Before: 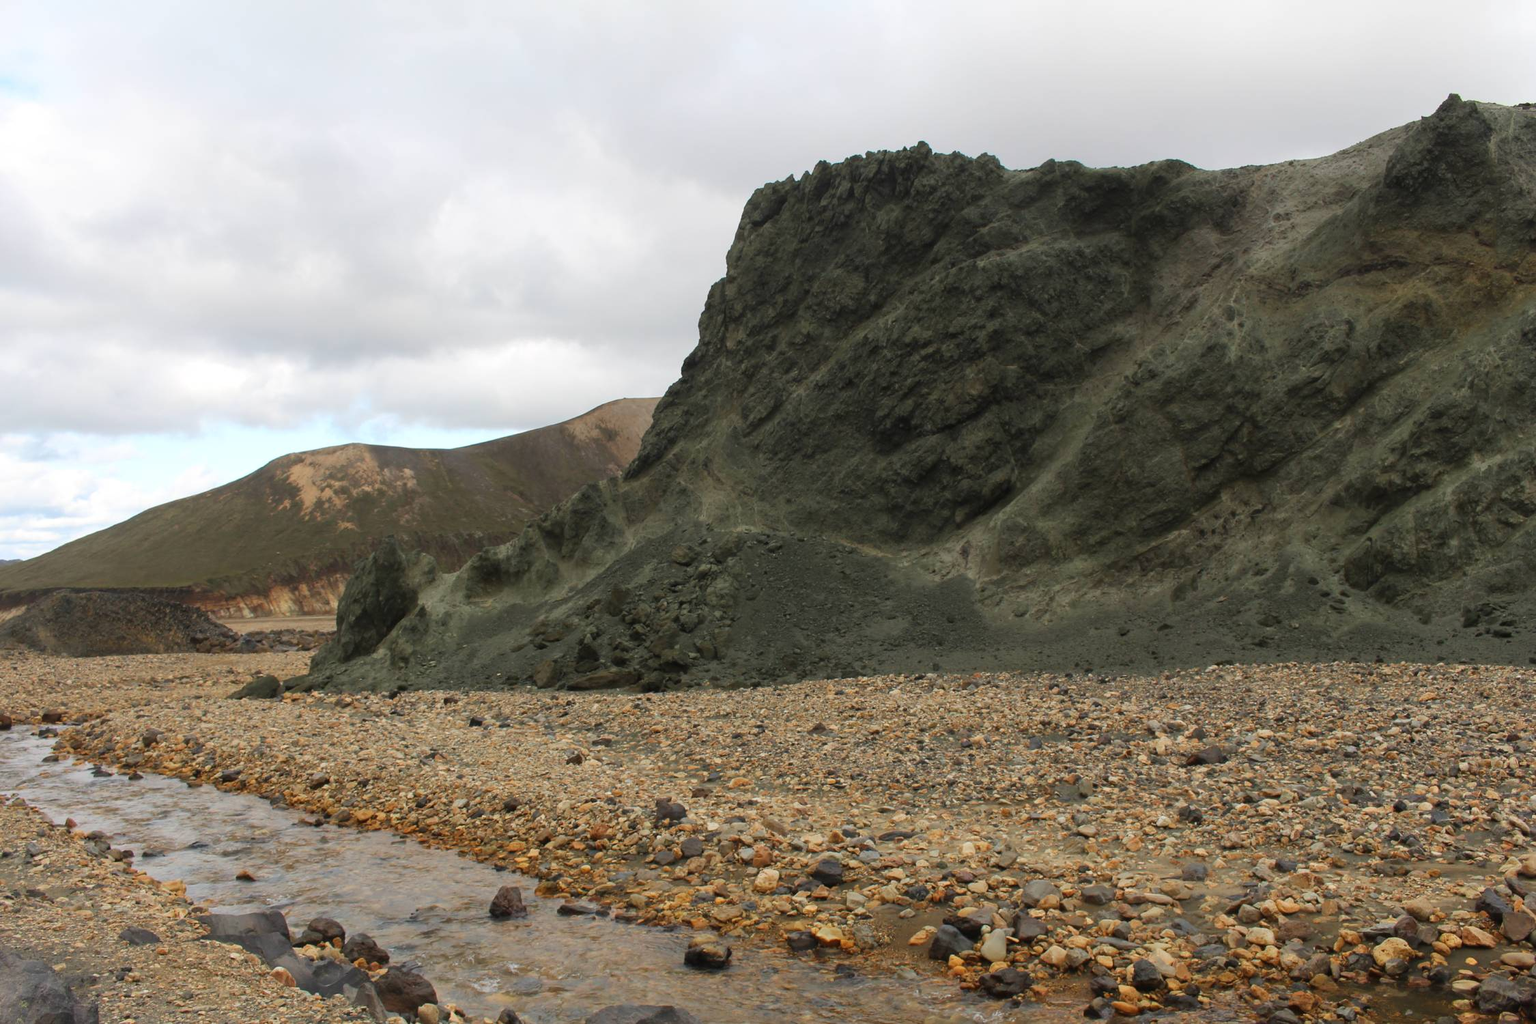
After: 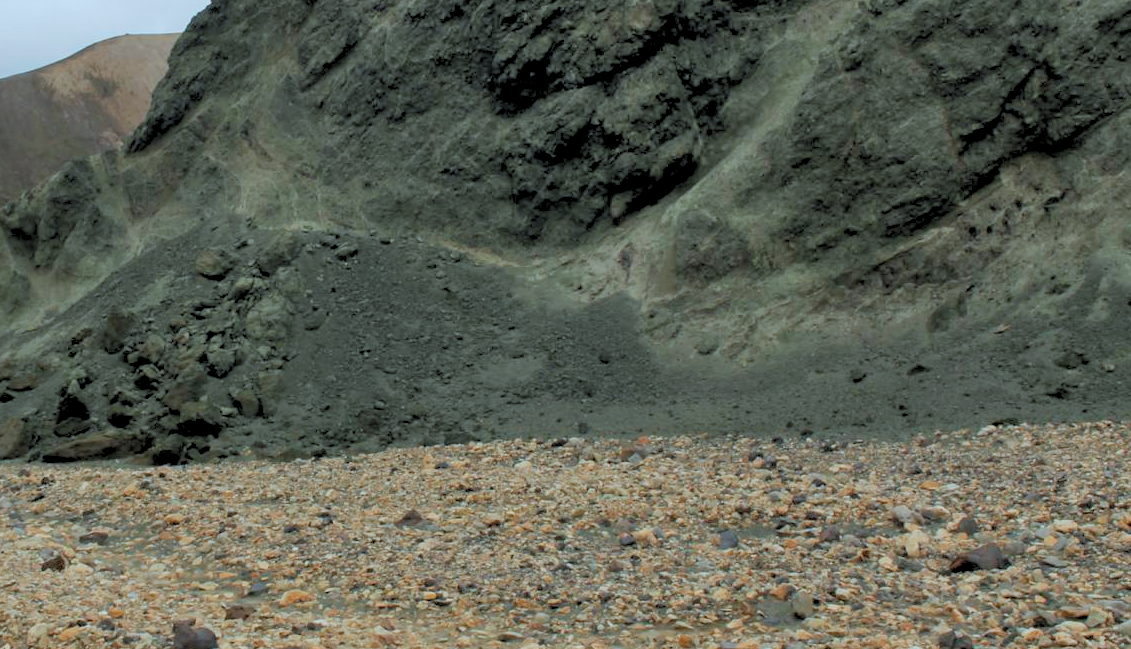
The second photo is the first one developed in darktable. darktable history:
shadows and highlights: low approximation 0.01, soften with gaussian
rgb levels: preserve colors sum RGB, levels [[0.038, 0.433, 0.934], [0, 0.5, 1], [0, 0.5, 1]]
color calibration: illuminant F (fluorescent), F source F9 (Cool White Deluxe 4150 K) – high CRI, x 0.374, y 0.373, temperature 4158.34 K
crop: left 35.03%, top 36.625%, right 14.663%, bottom 20.057%
